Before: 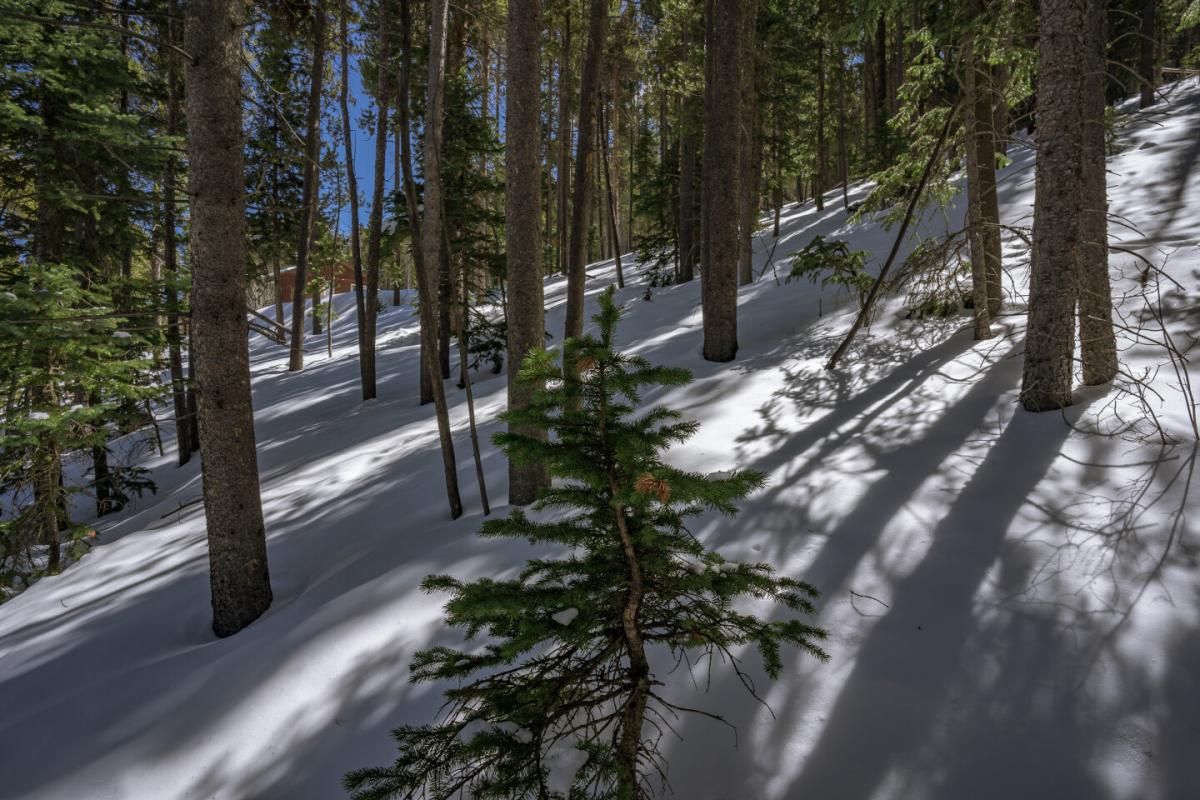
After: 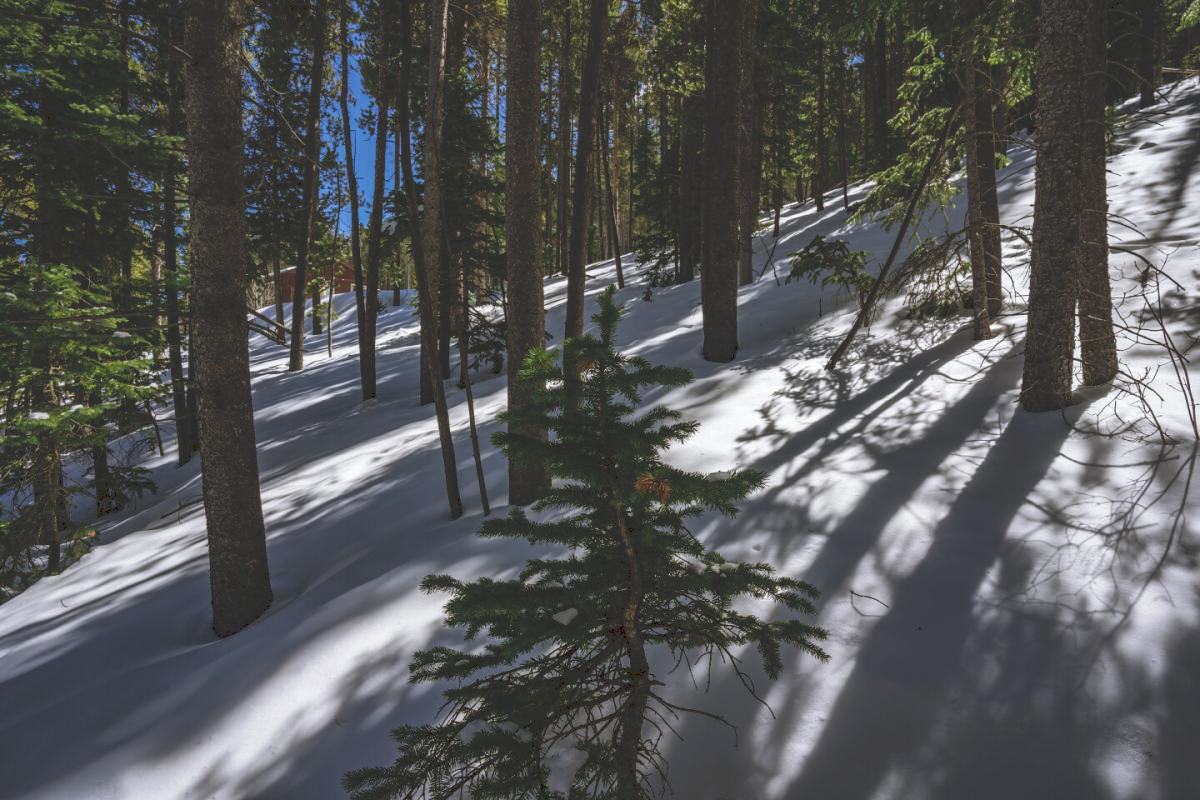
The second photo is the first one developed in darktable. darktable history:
tone curve: curves: ch0 [(0, 0) (0.003, 0.169) (0.011, 0.173) (0.025, 0.177) (0.044, 0.184) (0.069, 0.191) (0.1, 0.199) (0.136, 0.206) (0.177, 0.221) (0.224, 0.248) (0.277, 0.284) (0.335, 0.344) (0.399, 0.413) (0.468, 0.497) (0.543, 0.594) (0.623, 0.691) (0.709, 0.779) (0.801, 0.868) (0.898, 0.931) (1, 1)], preserve colors none
